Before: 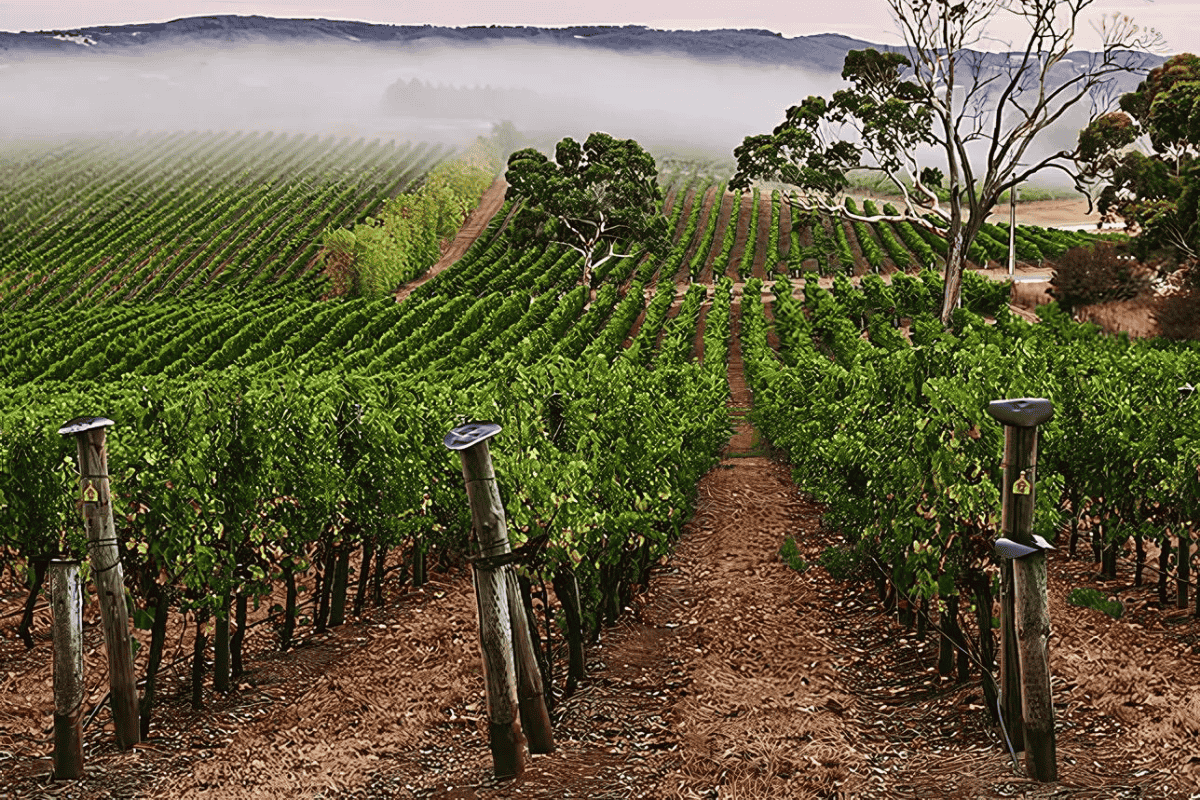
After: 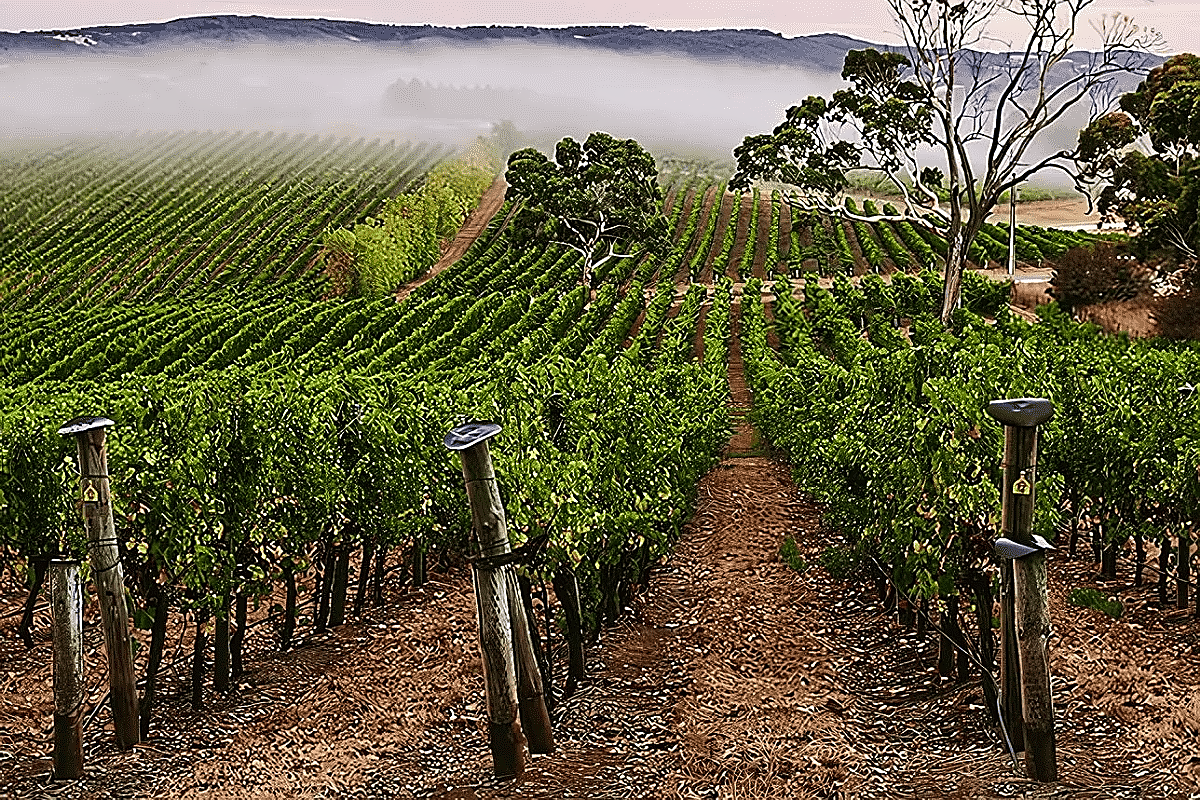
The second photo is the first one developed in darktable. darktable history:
contrast equalizer: y [[0.5, 0.5, 0.504, 0.532, 0.666, 0.721], [0.5 ×6], [0.425, 0.35, 0.243, 0.123, 0.028, 0], [0, 0, 0.017, 0.065, 0.031, 0.003], [0, 0, 0.004, 0.062, 0.135, 0.065]]
color balance: gamma [0.9, 1, 1, 1], gain [1.05, 1, 1, 1]
color contrast: blue-yellow contrast 1.1
sharpen: radius 1, amount 0.6 | blend: blend mode normal, opacity 50%; mask: uniform (no mask)
